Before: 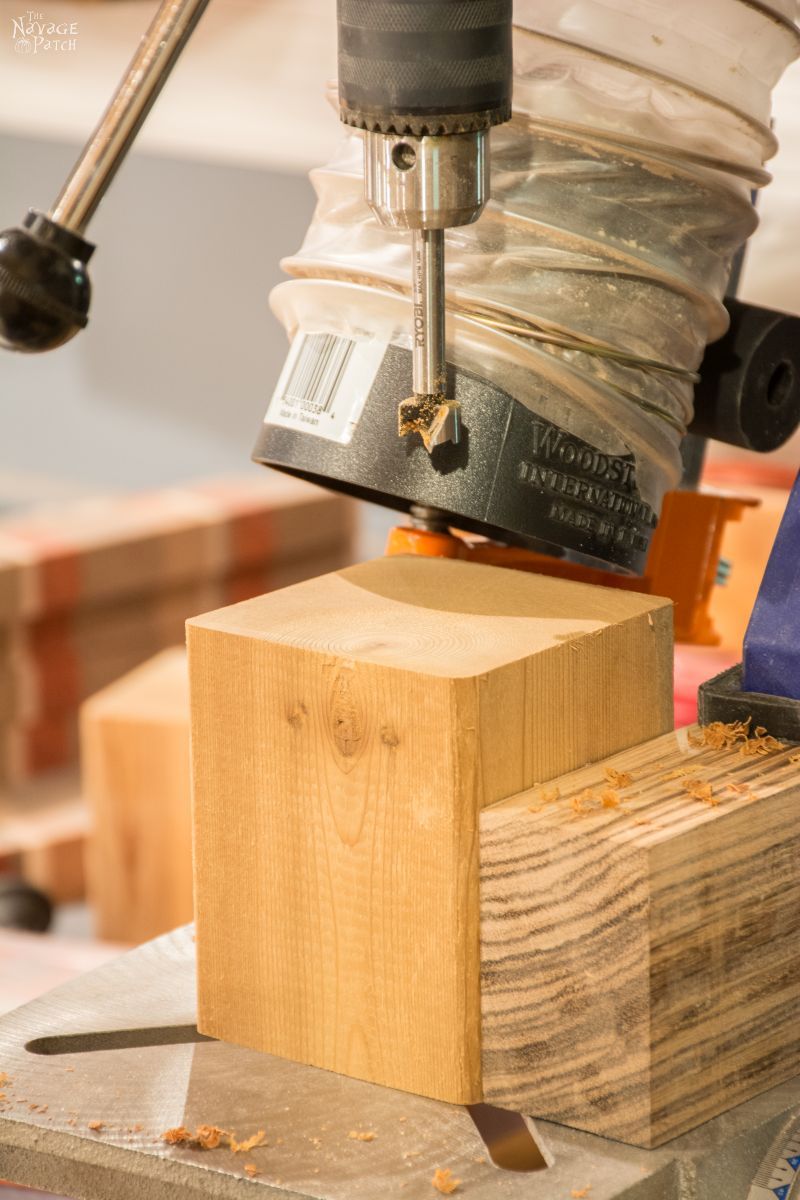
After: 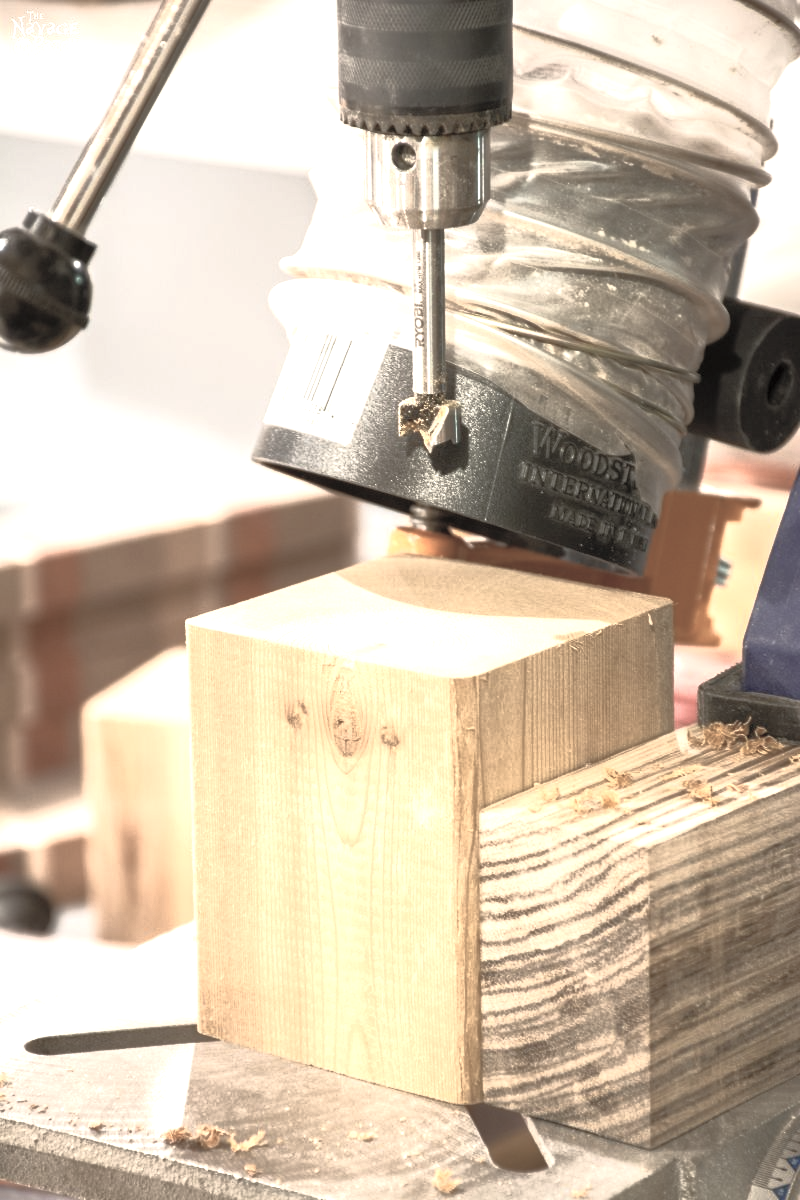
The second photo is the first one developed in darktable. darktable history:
exposure: exposure 0.935 EV, compensate highlight preservation false
contrast brightness saturation: brightness 0.18, saturation -0.5
base curve: curves: ch0 [(0, 0) (0.564, 0.291) (0.802, 0.731) (1, 1)]
